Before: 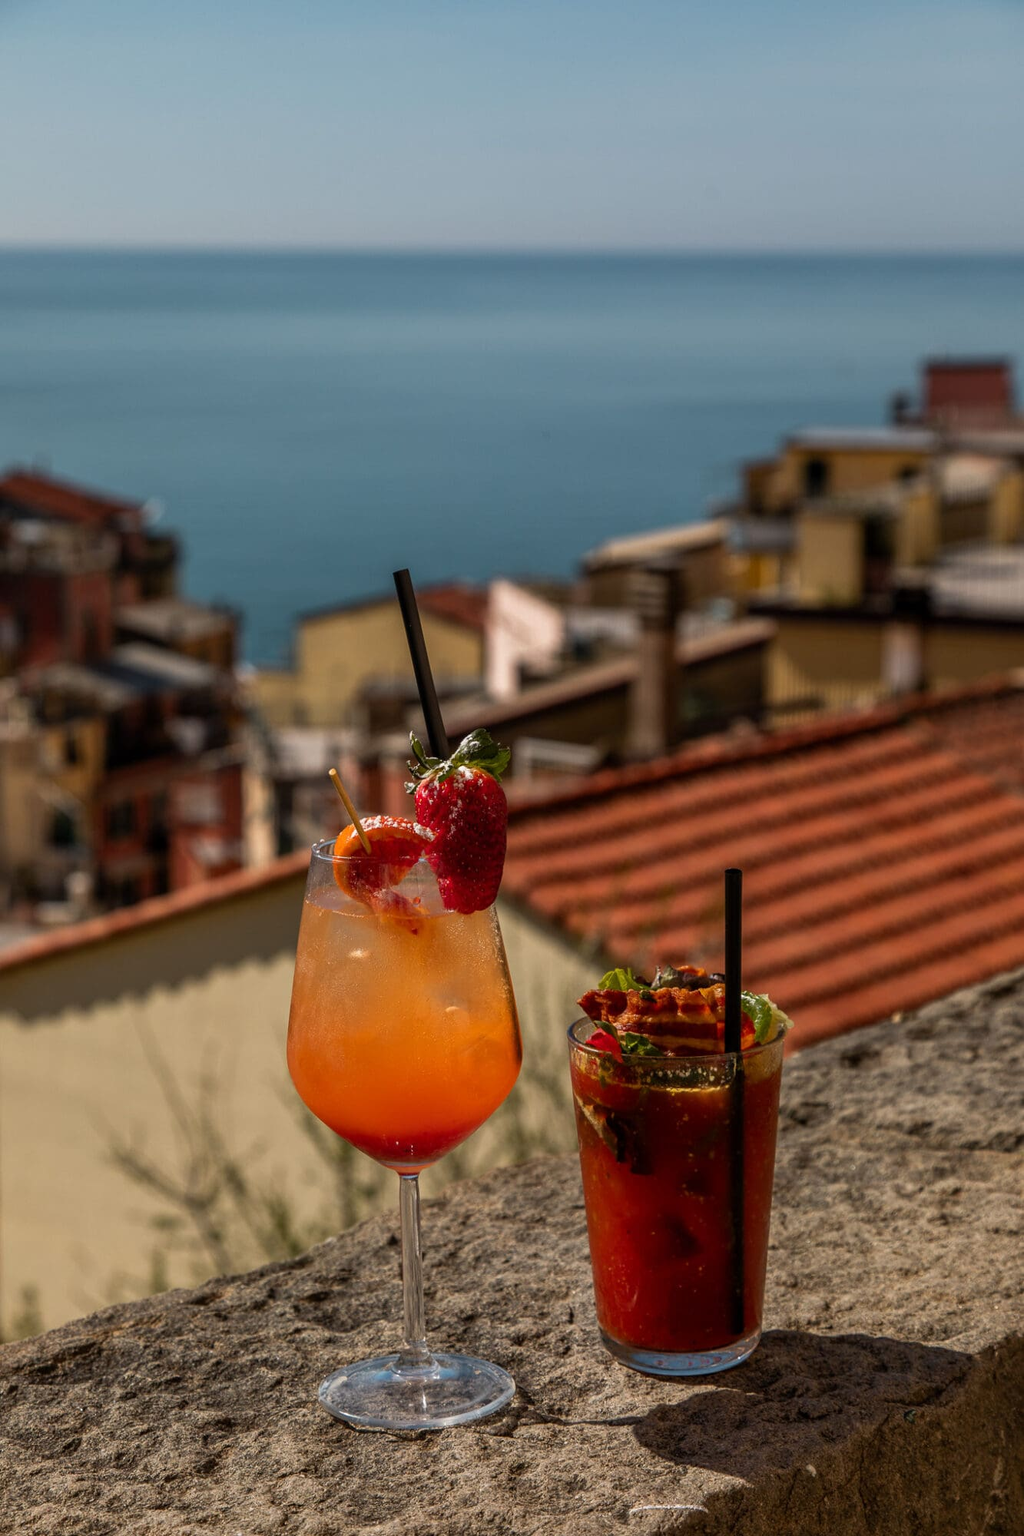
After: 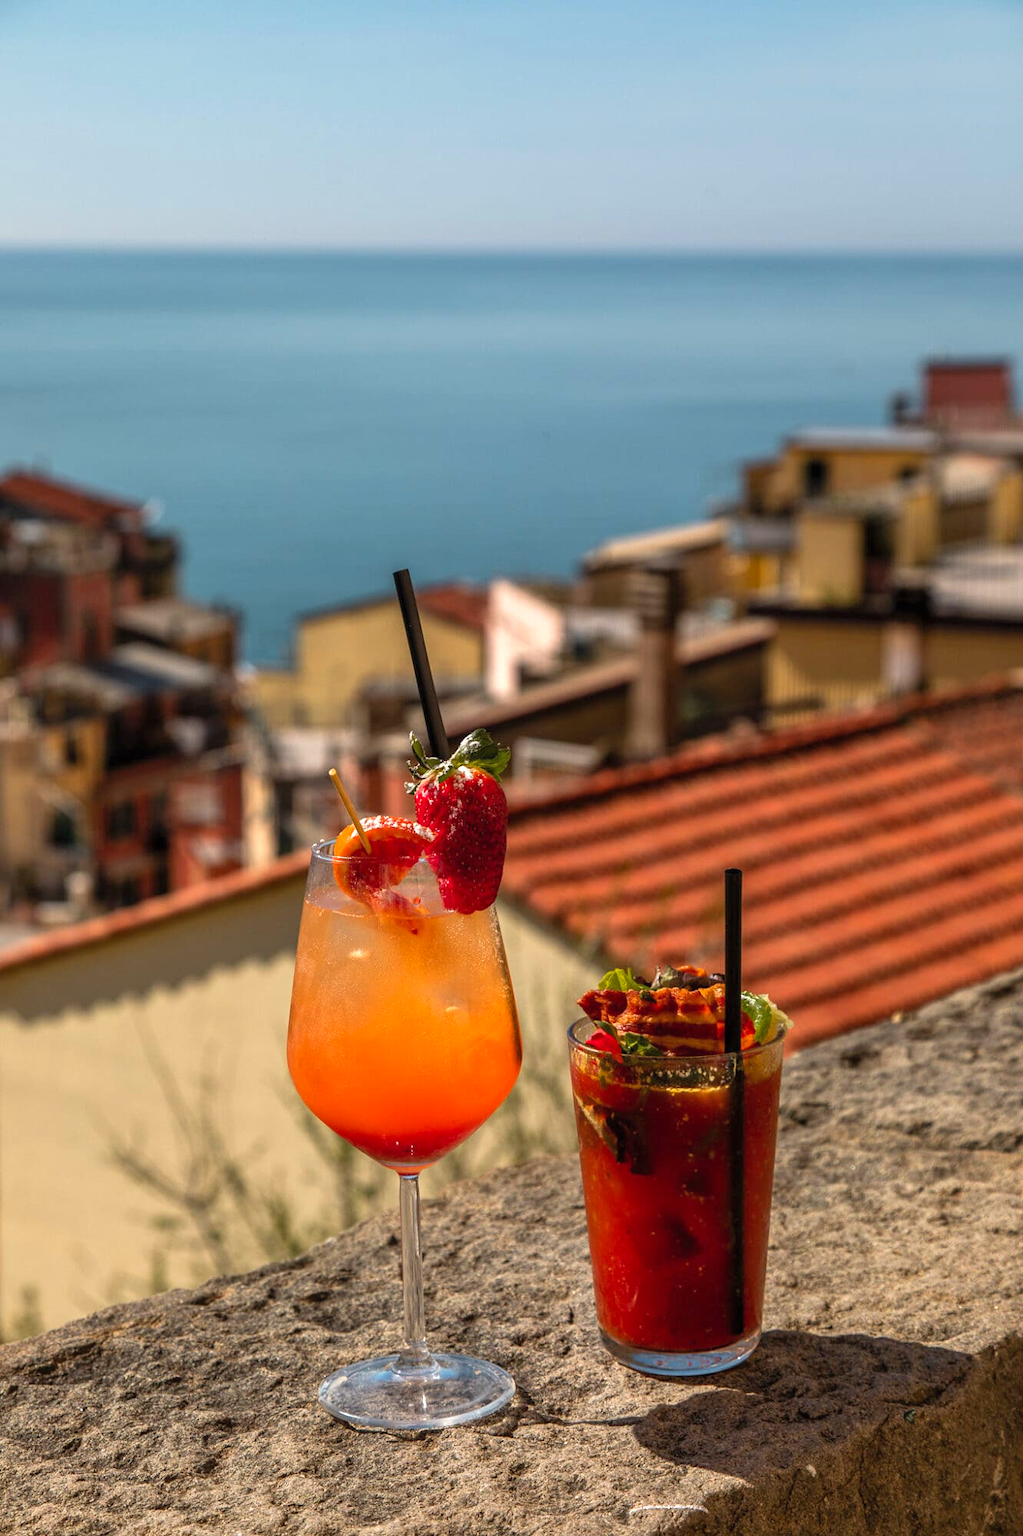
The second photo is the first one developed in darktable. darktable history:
contrast brightness saturation: contrast 0.03, brightness 0.06, saturation 0.13
exposure: black level correction 0, exposure 0.5 EV, compensate highlight preservation false
